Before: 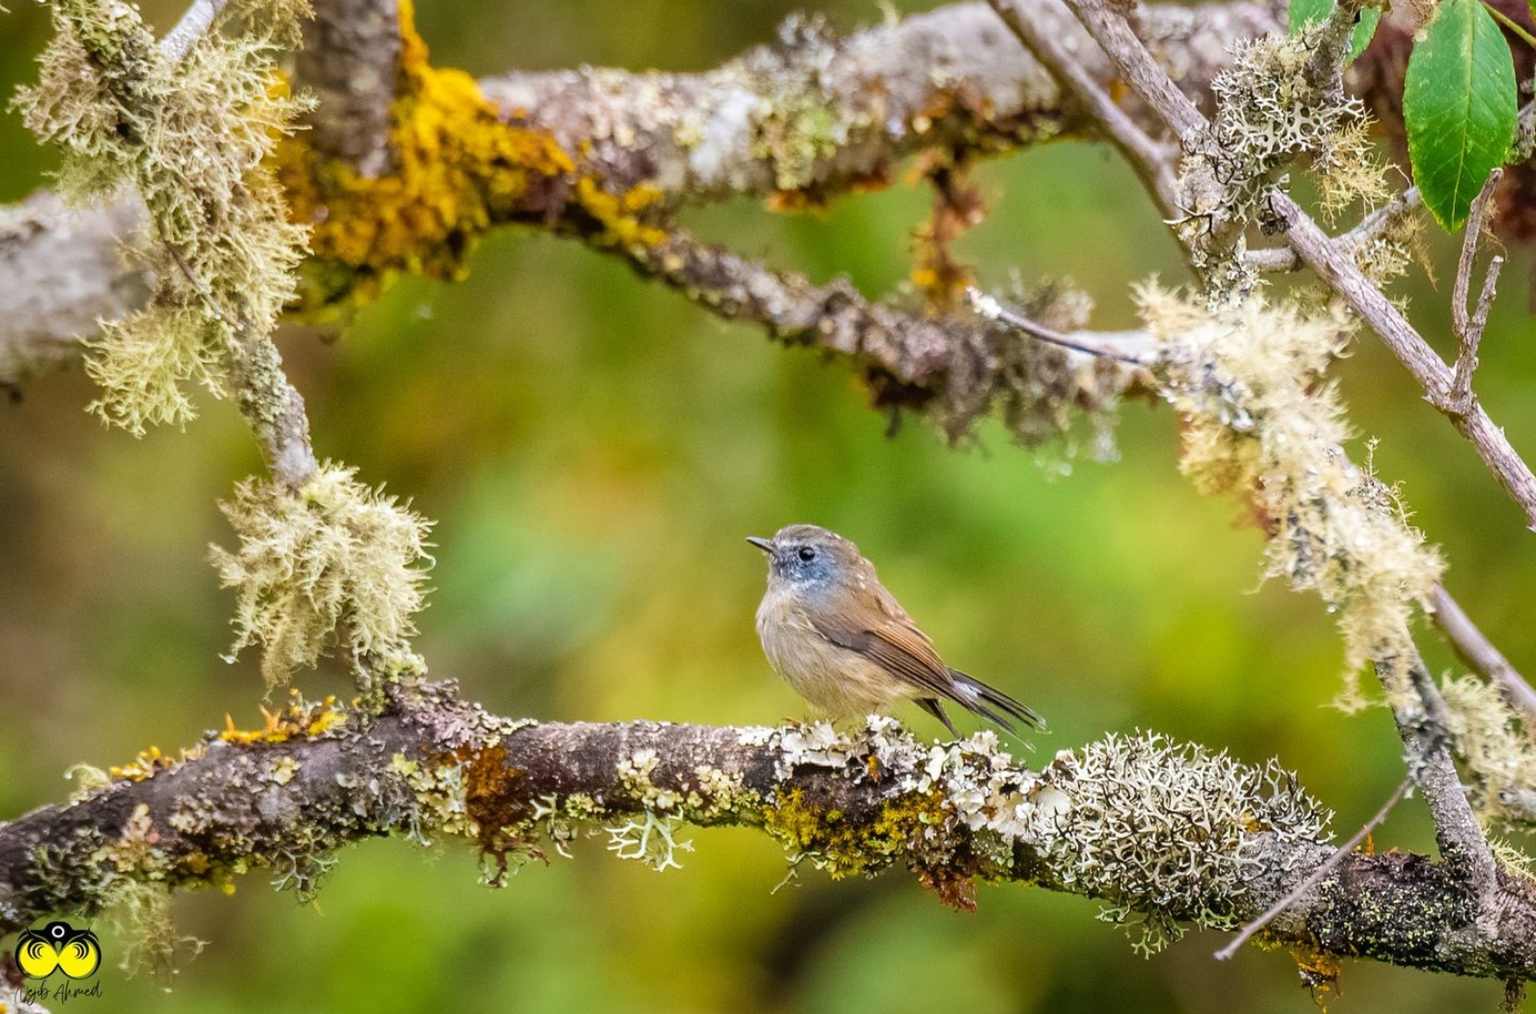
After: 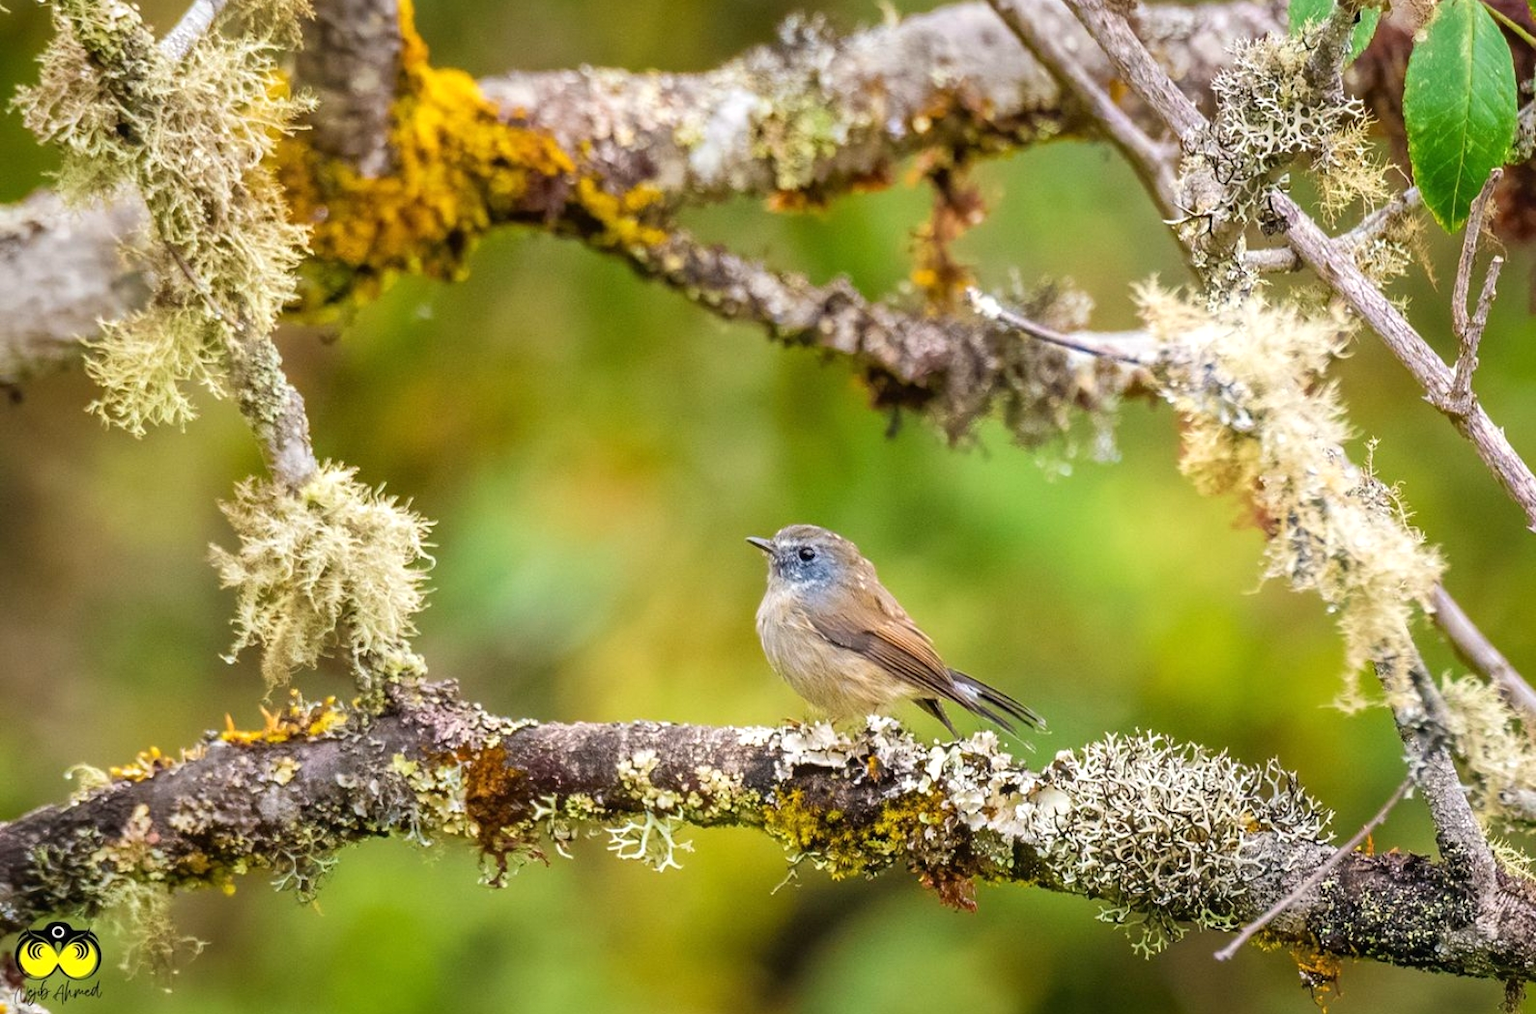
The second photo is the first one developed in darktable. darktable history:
white balance: red 1.009, blue 0.985
exposure: exposure 0.161 EV, compensate highlight preservation false
